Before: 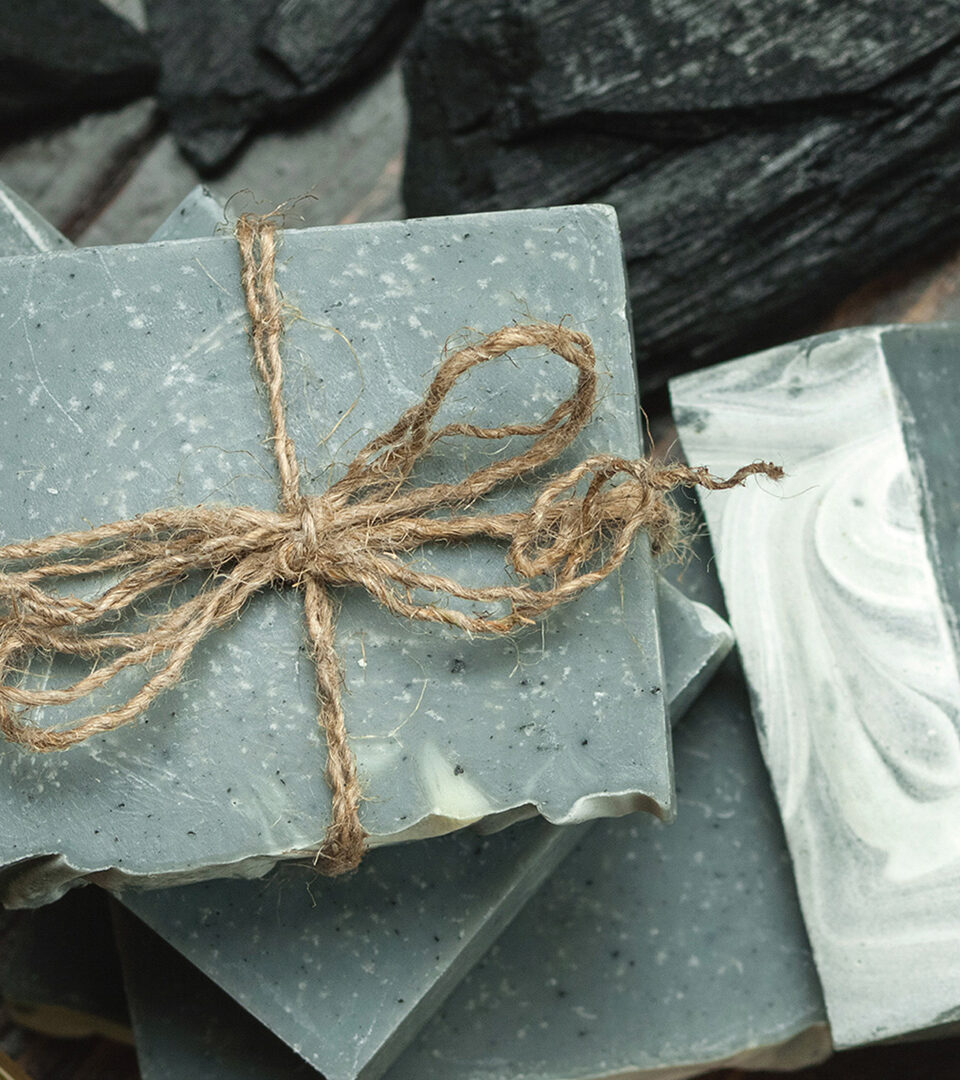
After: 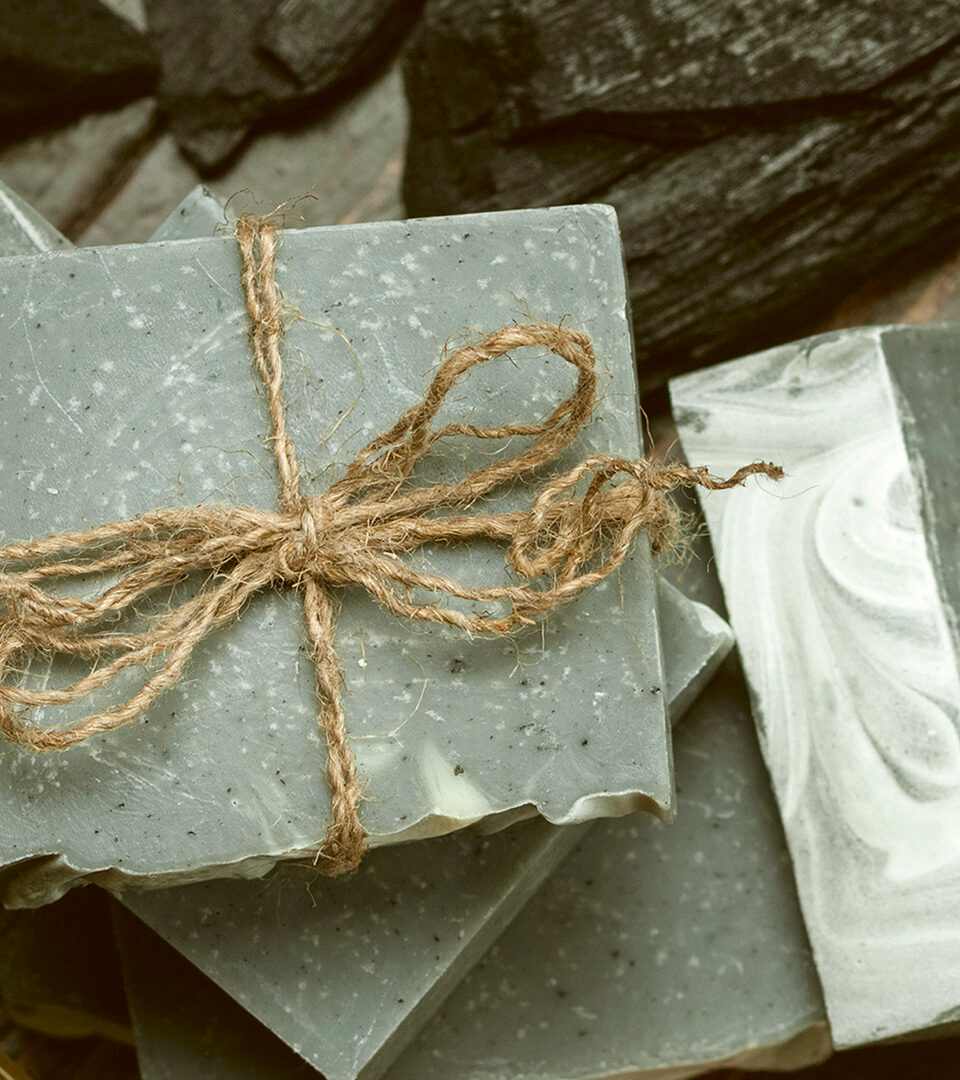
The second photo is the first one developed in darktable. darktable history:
color correction: highlights a* -0.44, highlights b* 0.177, shadows a* 4.61, shadows b* 20.78
